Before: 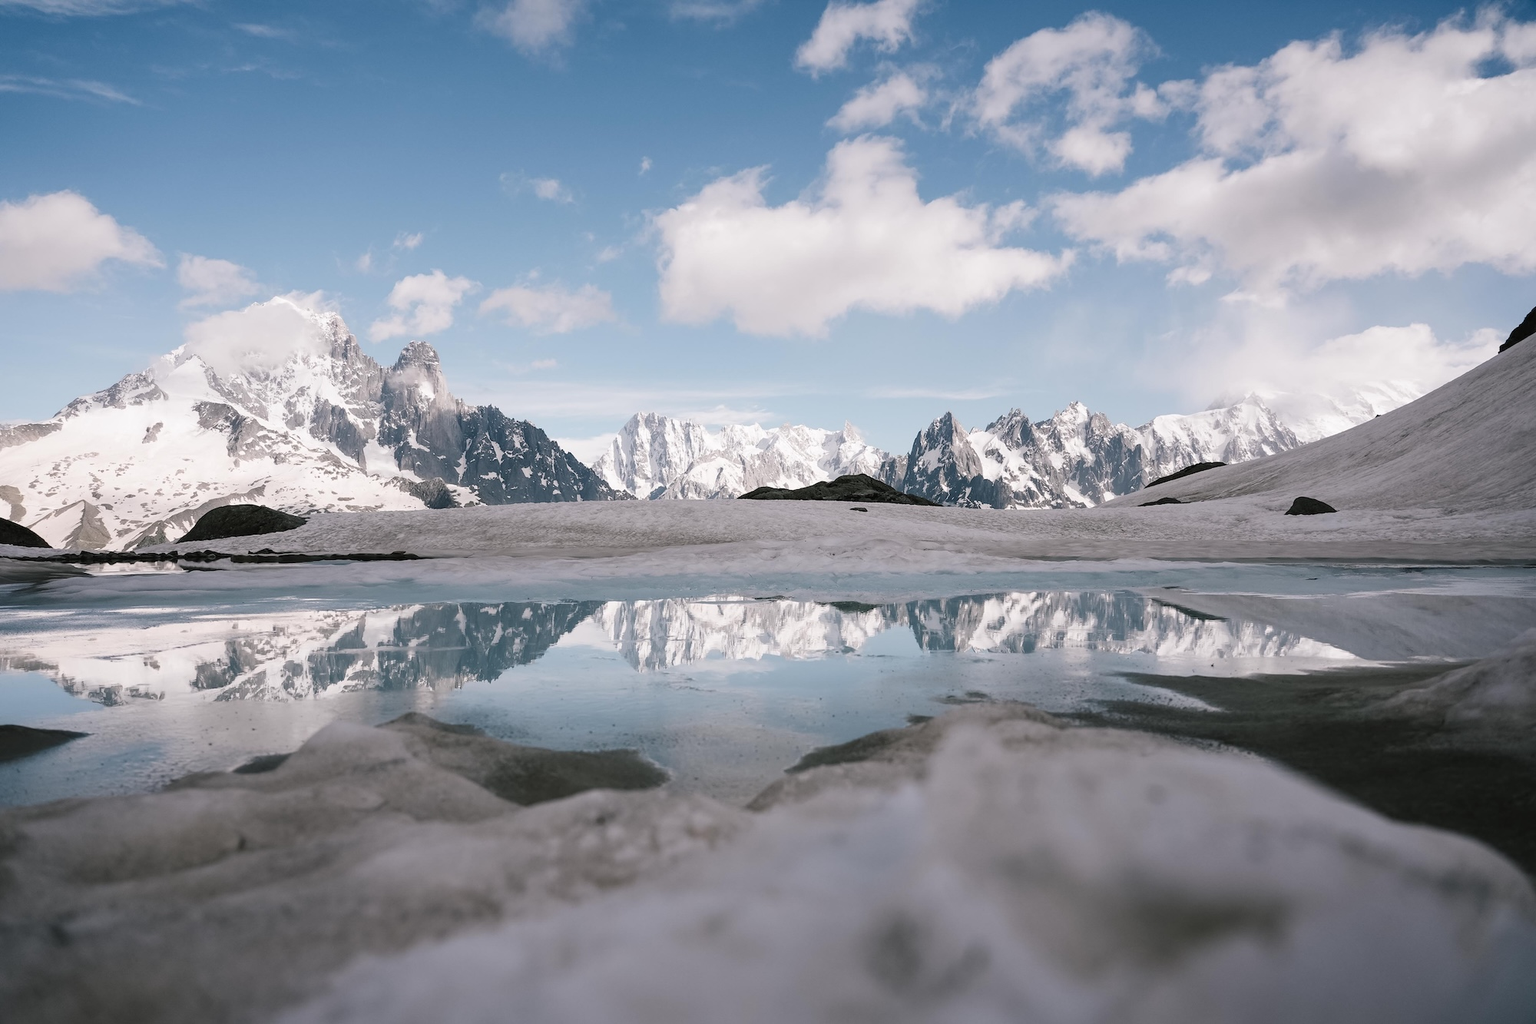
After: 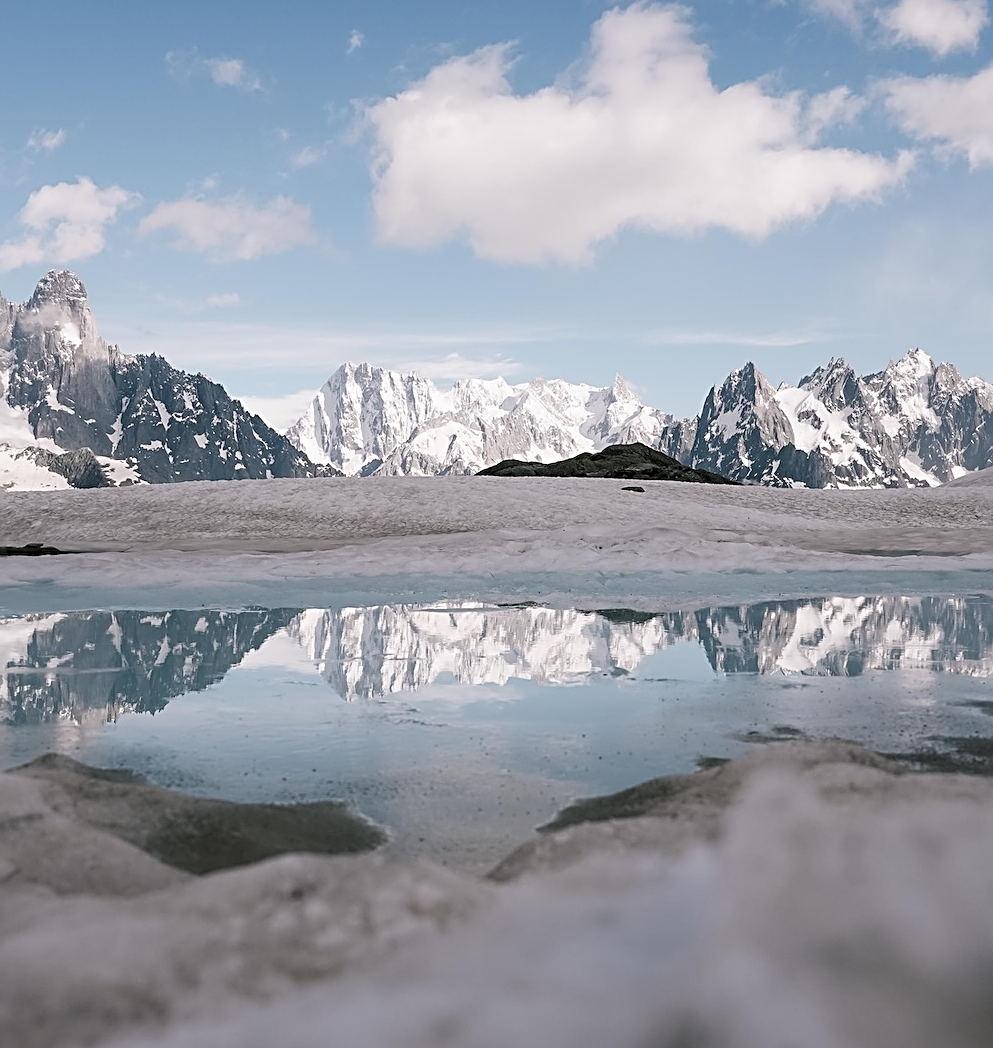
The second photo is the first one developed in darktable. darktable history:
sharpen: radius 2.546, amount 0.641
crop and rotate: angle 0.016°, left 24.303%, top 13.08%, right 26.009%, bottom 8.299%
